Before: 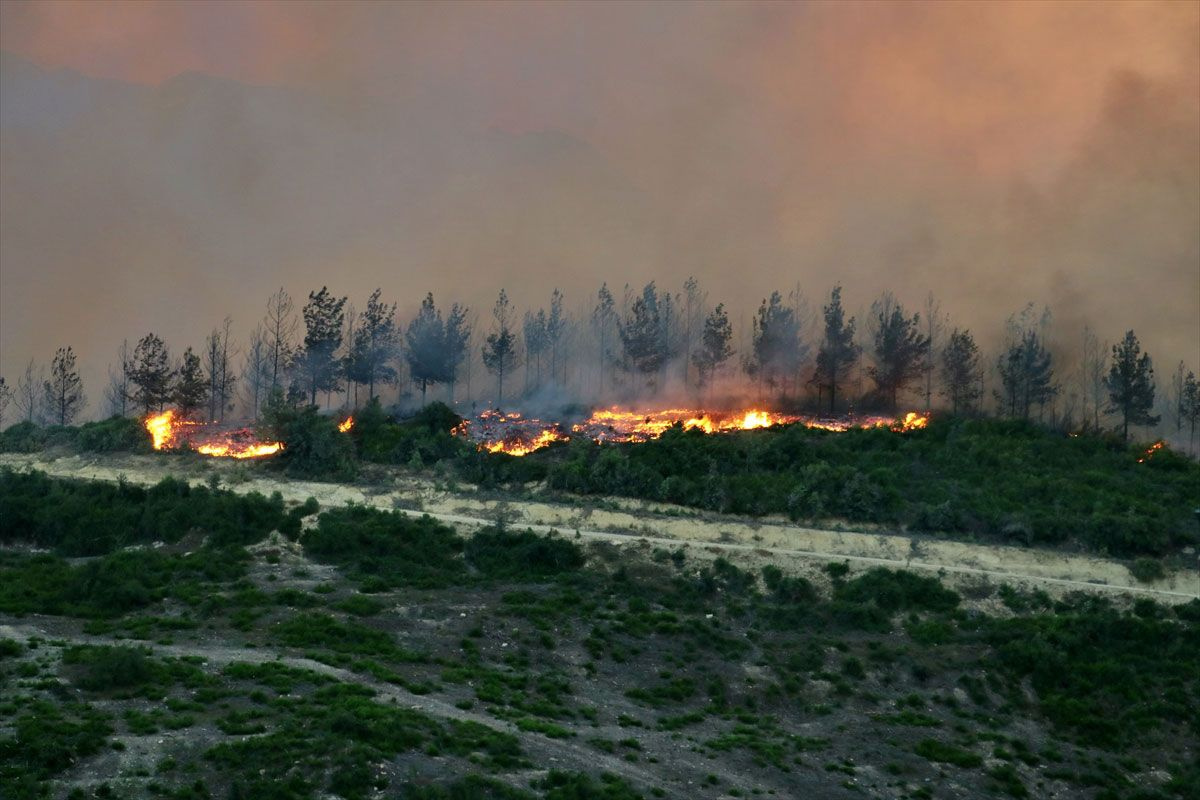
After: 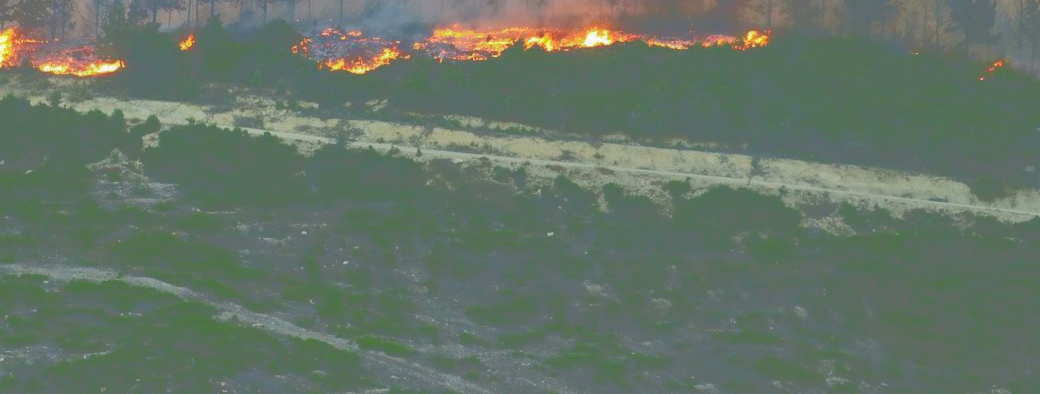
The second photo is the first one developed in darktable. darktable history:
tone equalizer: luminance estimator HSV value / RGB max
crop and rotate: left 13.256%, top 47.822%, bottom 2.83%
tone curve: curves: ch0 [(0, 0) (0.003, 0.439) (0.011, 0.439) (0.025, 0.439) (0.044, 0.439) (0.069, 0.439) (0.1, 0.439) (0.136, 0.44) (0.177, 0.444) (0.224, 0.45) (0.277, 0.462) (0.335, 0.487) (0.399, 0.528) (0.468, 0.577) (0.543, 0.621) (0.623, 0.669) (0.709, 0.715) (0.801, 0.764) (0.898, 0.804) (1, 1)], color space Lab, independent channels, preserve colors none
